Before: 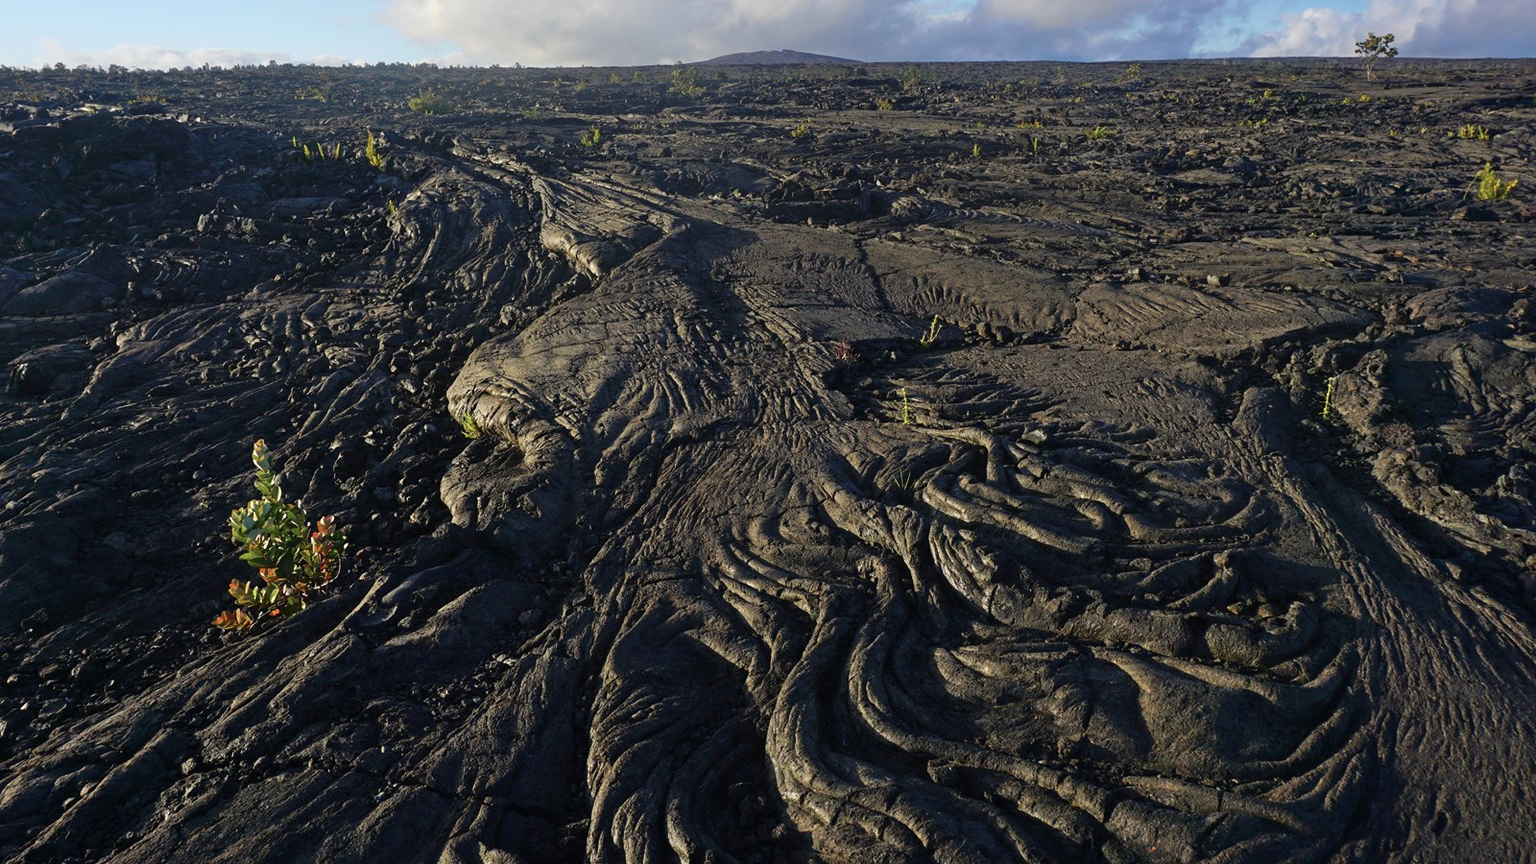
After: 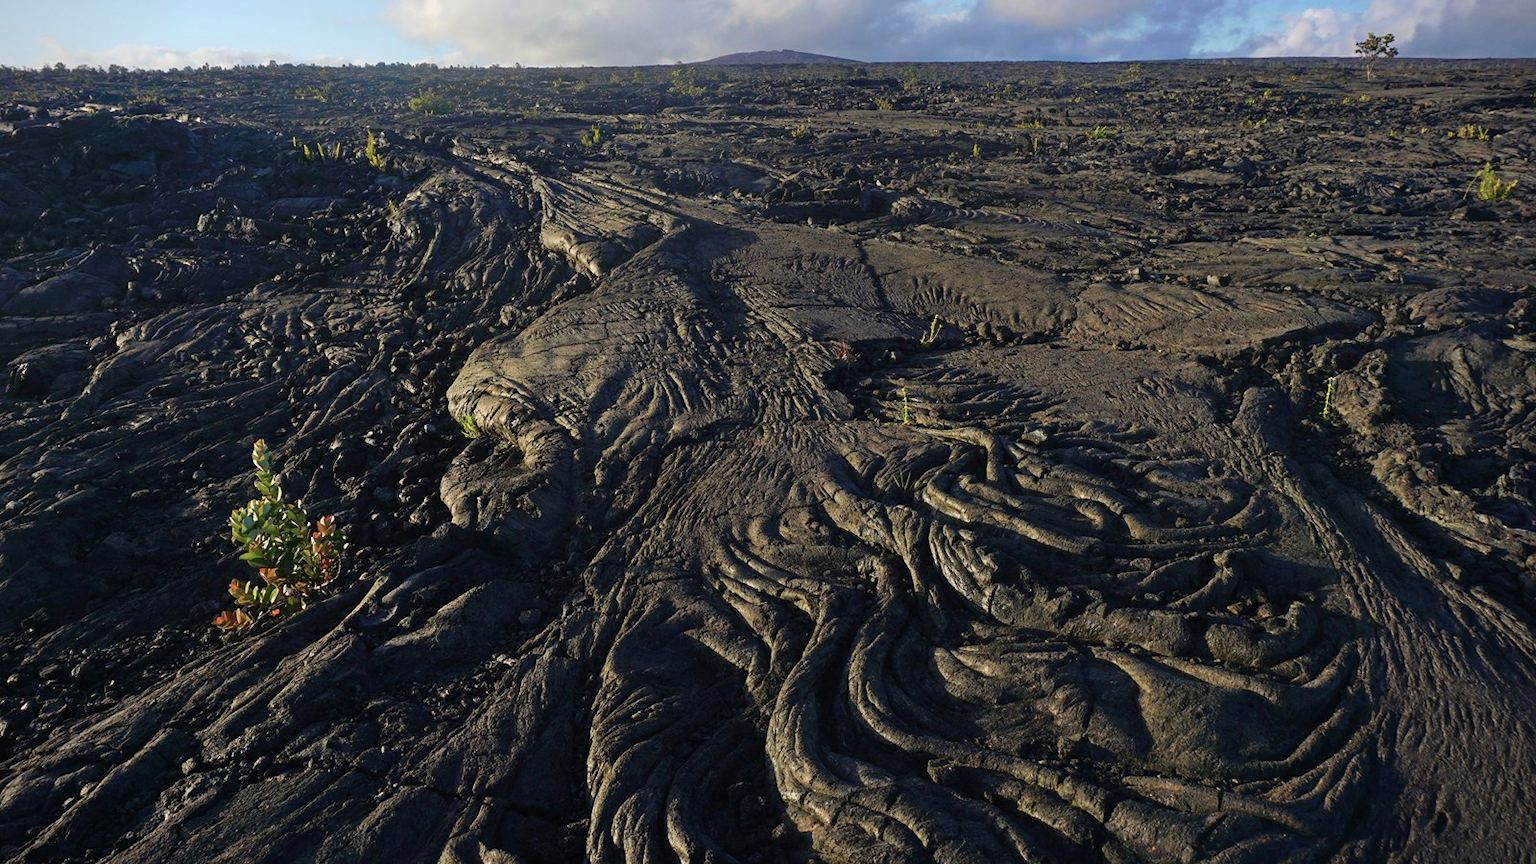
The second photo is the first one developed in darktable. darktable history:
vignetting: fall-off start 92.35%
velvia: strength 14.93%
